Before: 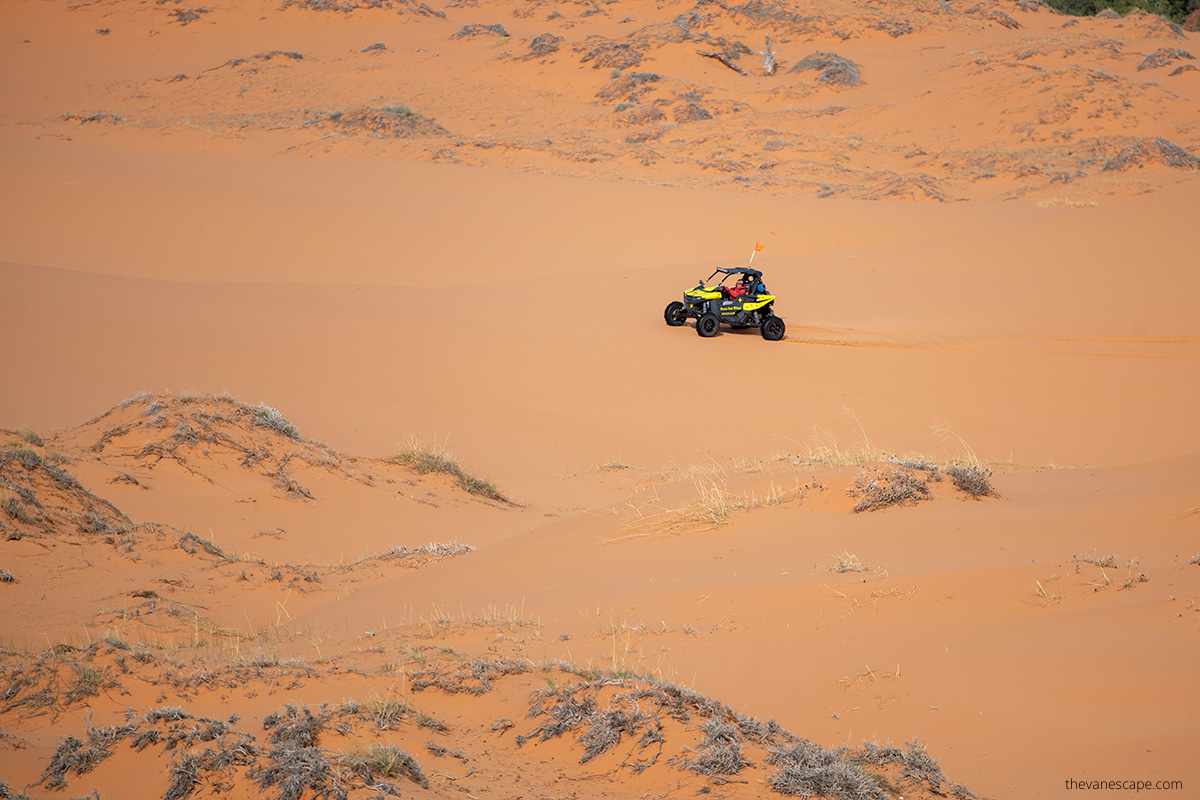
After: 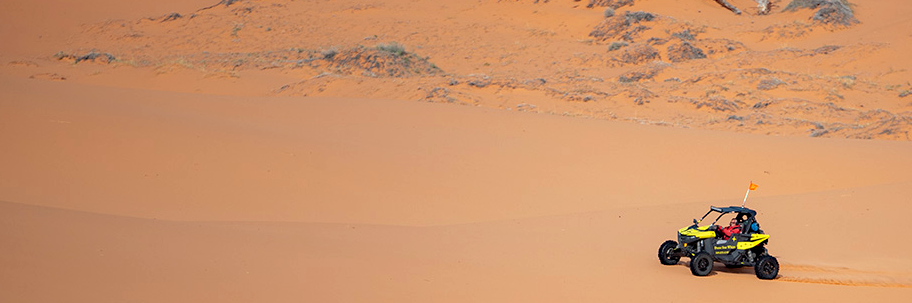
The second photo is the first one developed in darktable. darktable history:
crop: left 0.542%, top 7.643%, right 23.404%, bottom 54.435%
haze removal: compatibility mode true, adaptive false
